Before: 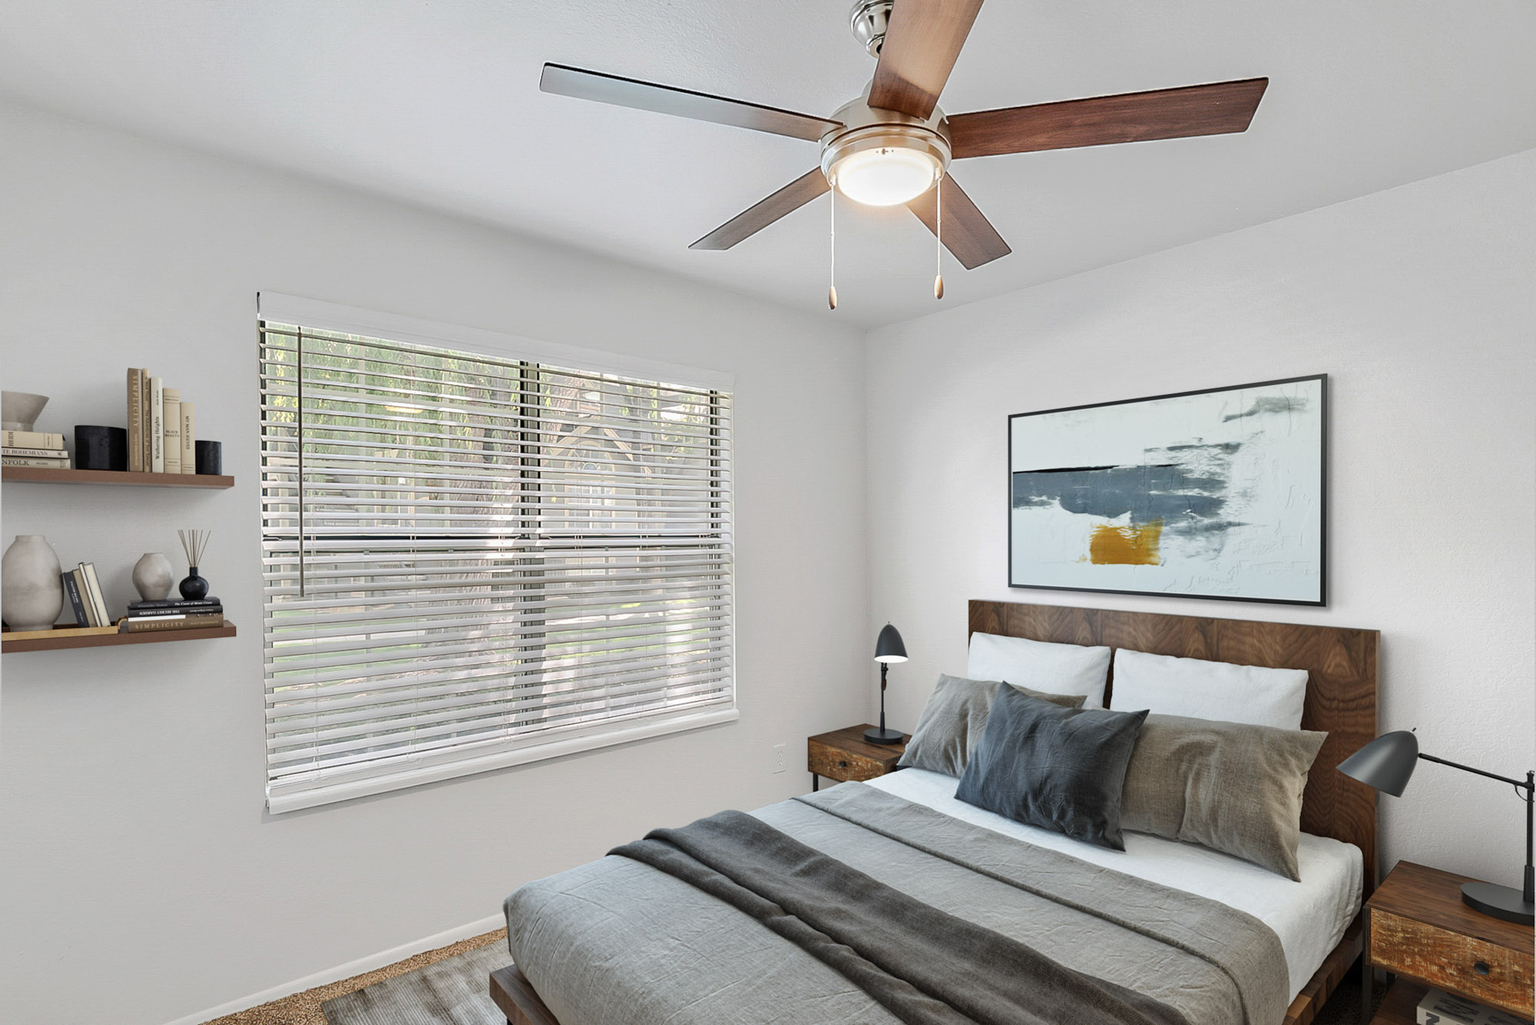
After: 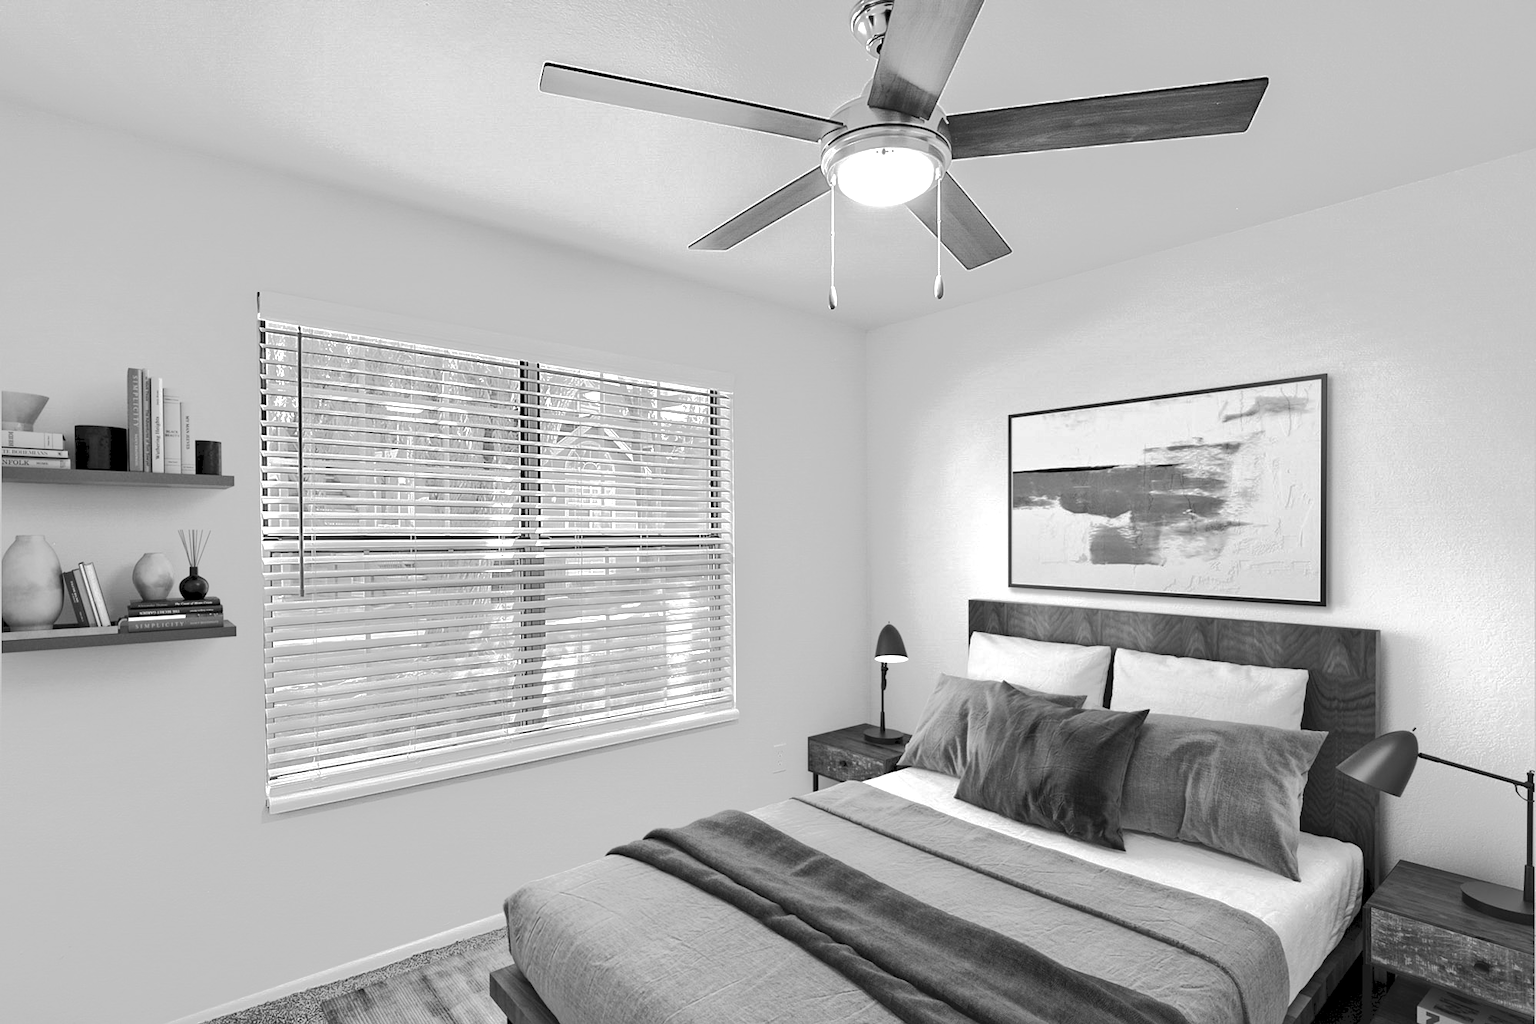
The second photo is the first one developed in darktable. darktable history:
tone curve: curves: ch0 [(0, 0) (0.003, 0.096) (0.011, 0.096) (0.025, 0.098) (0.044, 0.099) (0.069, 0.106) (0.1, 0.128) (0.136, 0.153) (0.177, 0.186) (0.224, 0.218) (0.277, 0.265) (0.335, 0.316) (0.399, 0.374) (0.468, 0.445) (0.543, 0.526) (0.623, 0.605) (0.709, 0.681) (0.801, 0.758) (0.898, 0.819) (1, 1)], preserve colors none
color correction: highlights a* -0.772, highlights b* -8.92
color balance rgb: perceptual saturation grading › global saturation 25%, global vibrance 10%
monochrome: on, module defaults
color zones: curves: ch1 [(0.113, 0.438) (0.75, 0.5)]; ch2 [(0.12, 0.526) (0.75, 0.5)]
exposure: black level correction 0.005, exposure 0.417 EV, compensate highlight preservation false
tone equalizer: on, module defaults
